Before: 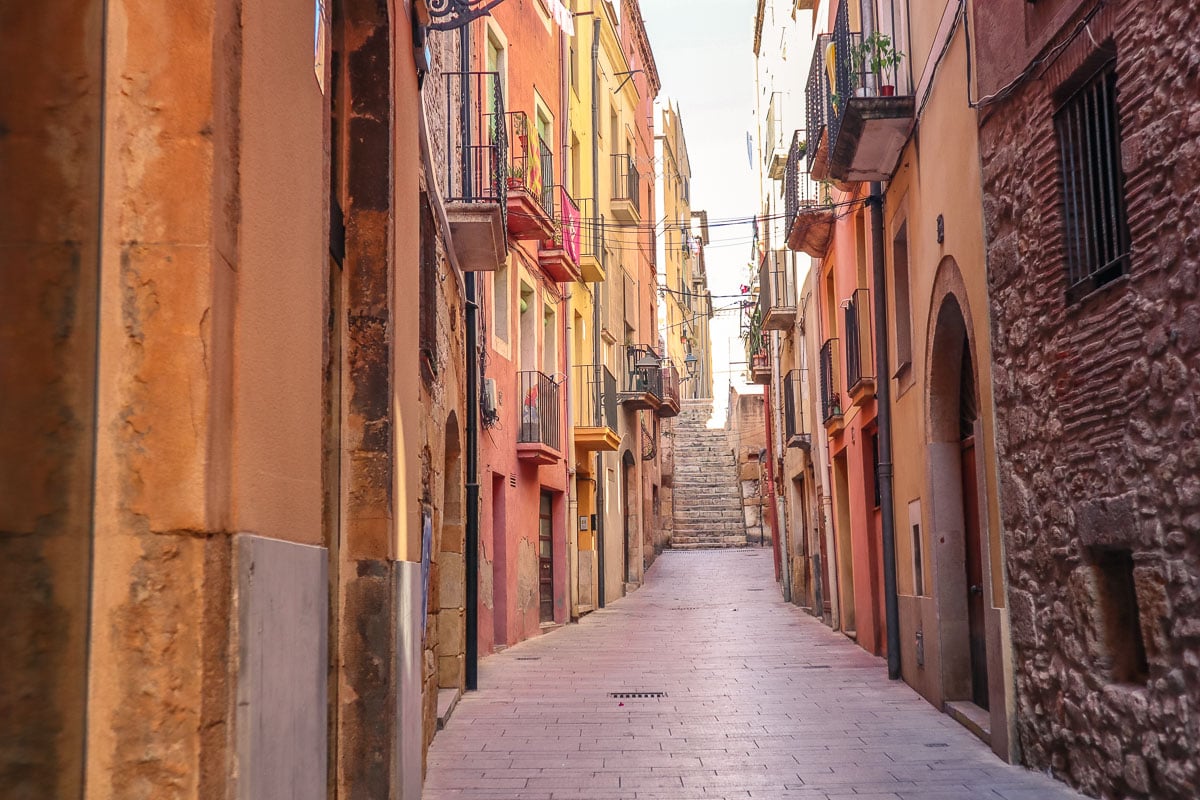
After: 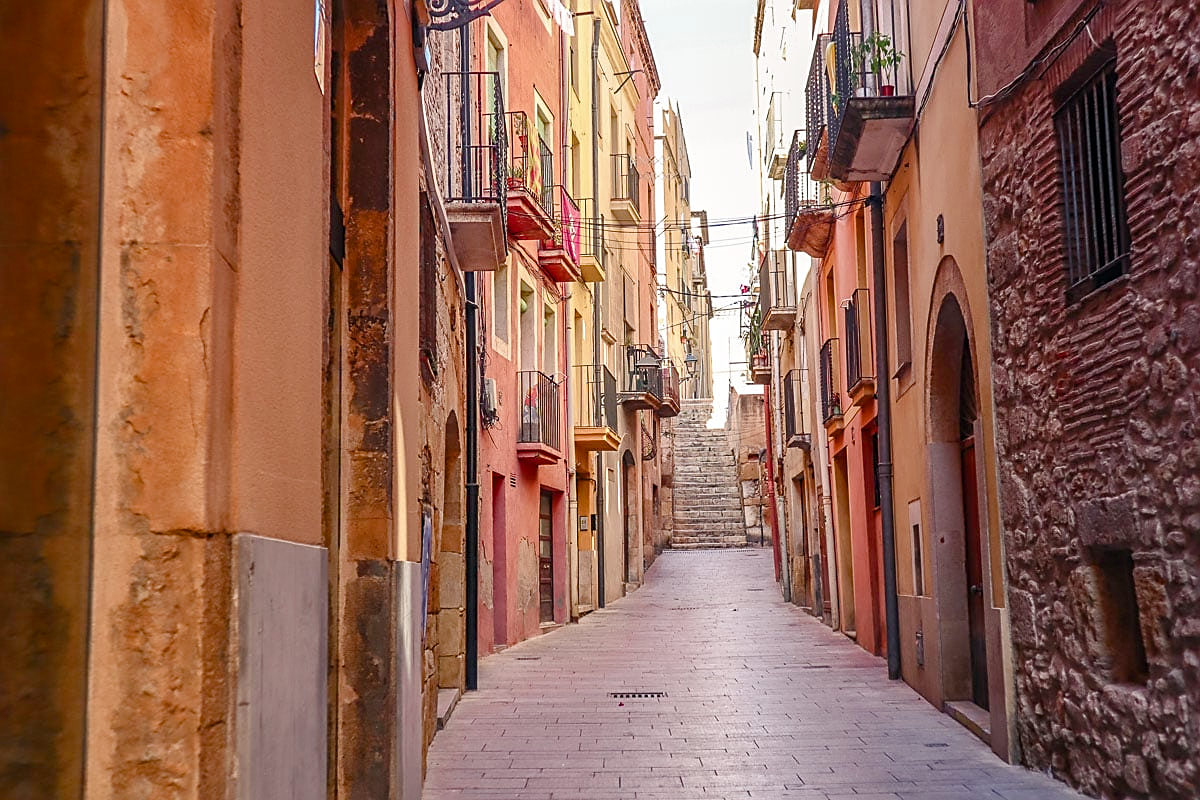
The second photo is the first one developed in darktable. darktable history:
color balance rgb: perceptual saturation grading › global saturation 20%, perceptual saturation grading › highlights -50%, perceptual saturation grading › shadows 30%
sharpen: on, module defaults
